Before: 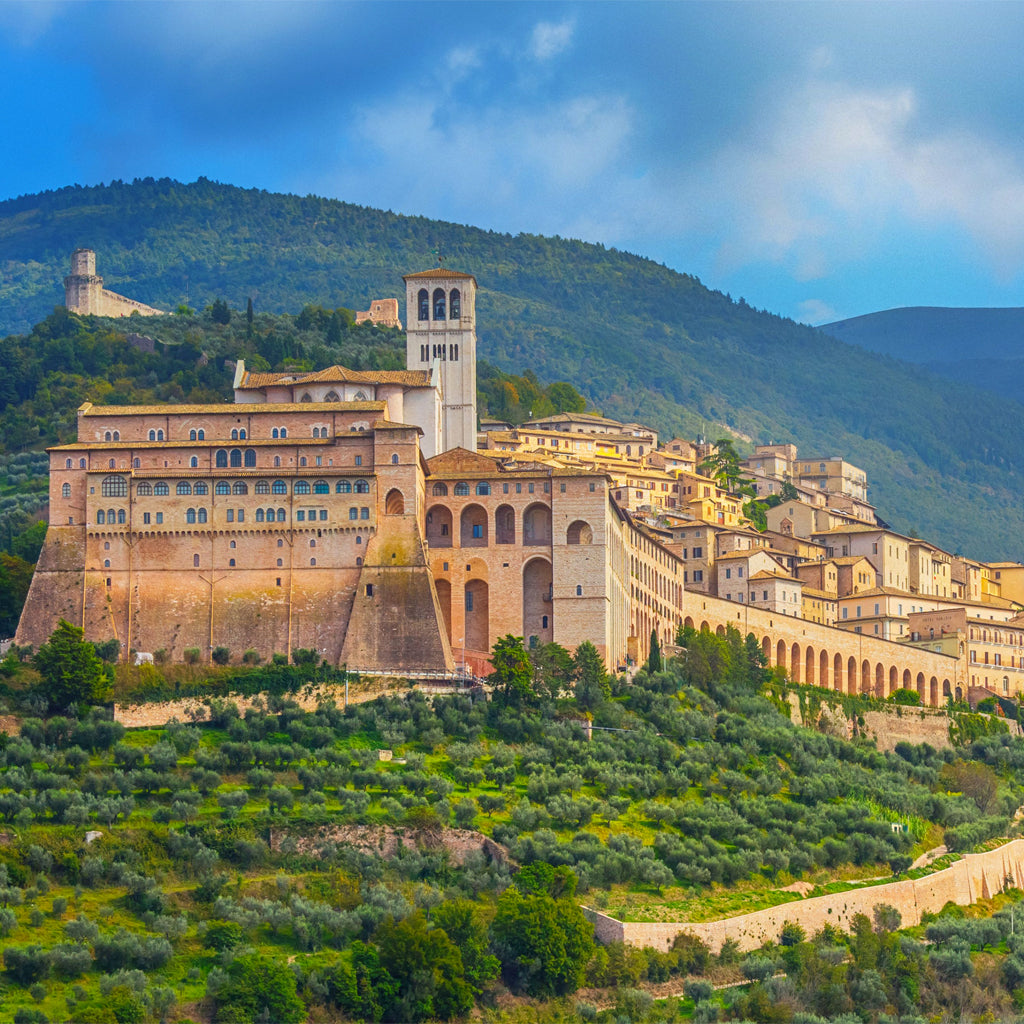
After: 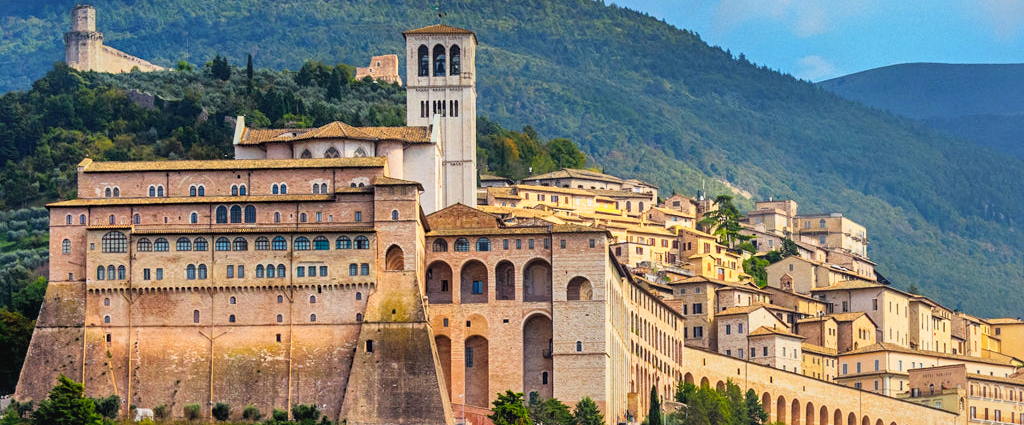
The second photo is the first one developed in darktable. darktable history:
crop and rotate: top 23.828%, bottom 34.587%
filmic rgb: black relative exposure -3.69 EV, white relative exposure 2.75 EV, dynamic range scaling -5.84%, hardness 3.04
contrast brightness saturation: contrast -0.107
local contrast: mode bilateral grid, contrast 25, coarseness 59, detail 152%, midtone range 0.2
